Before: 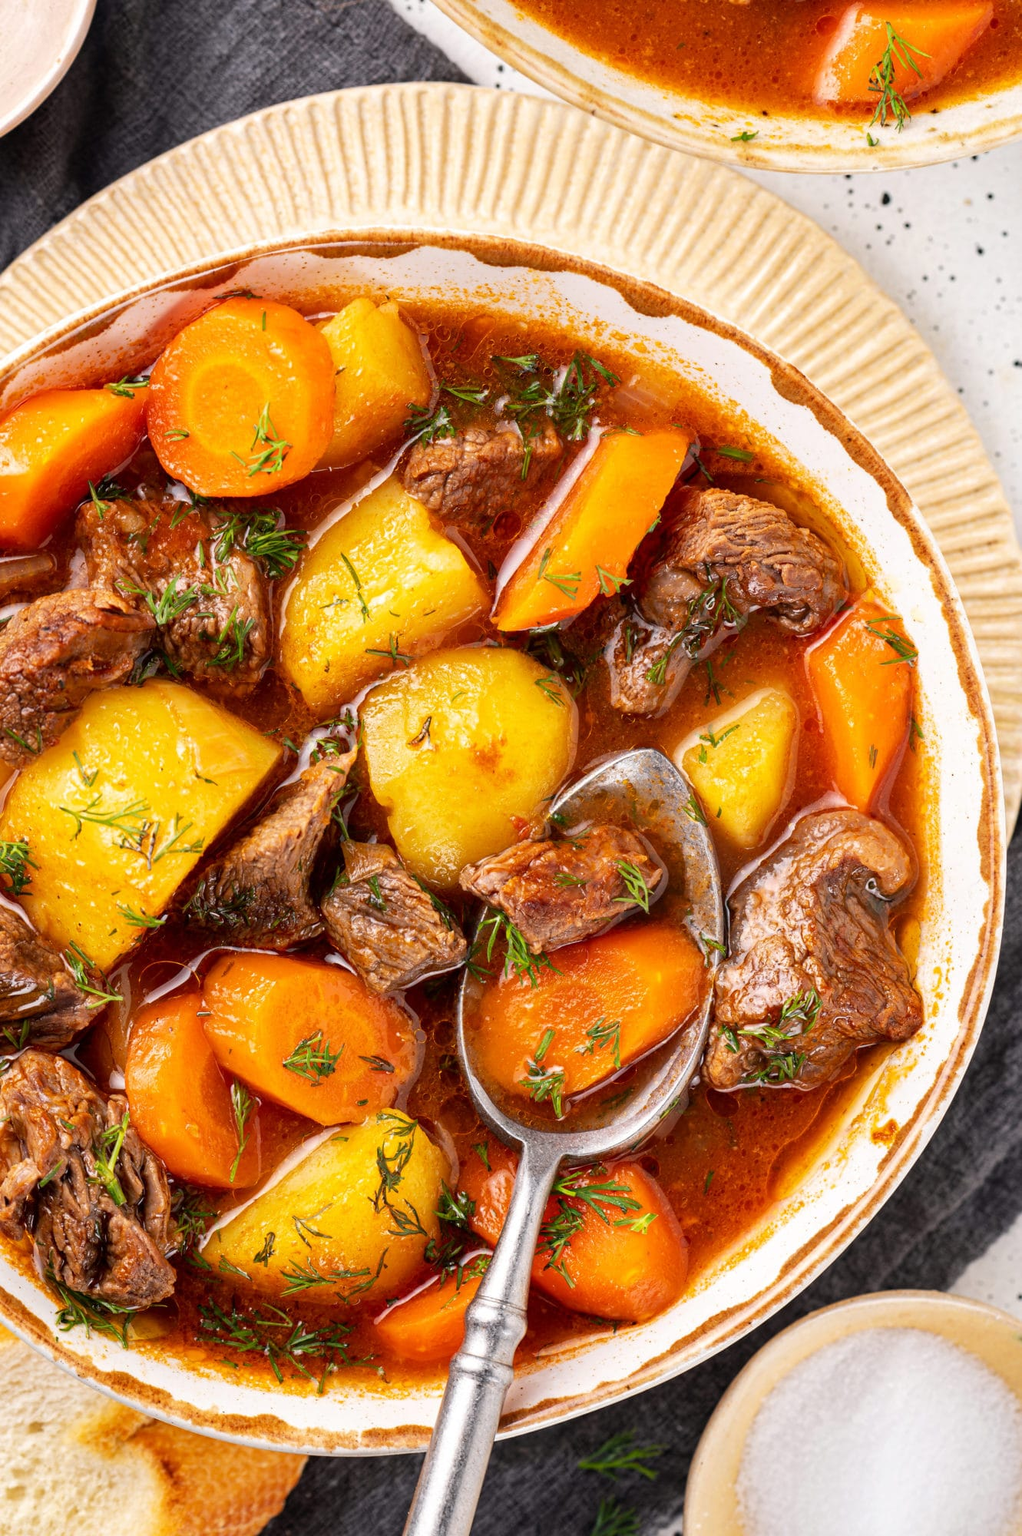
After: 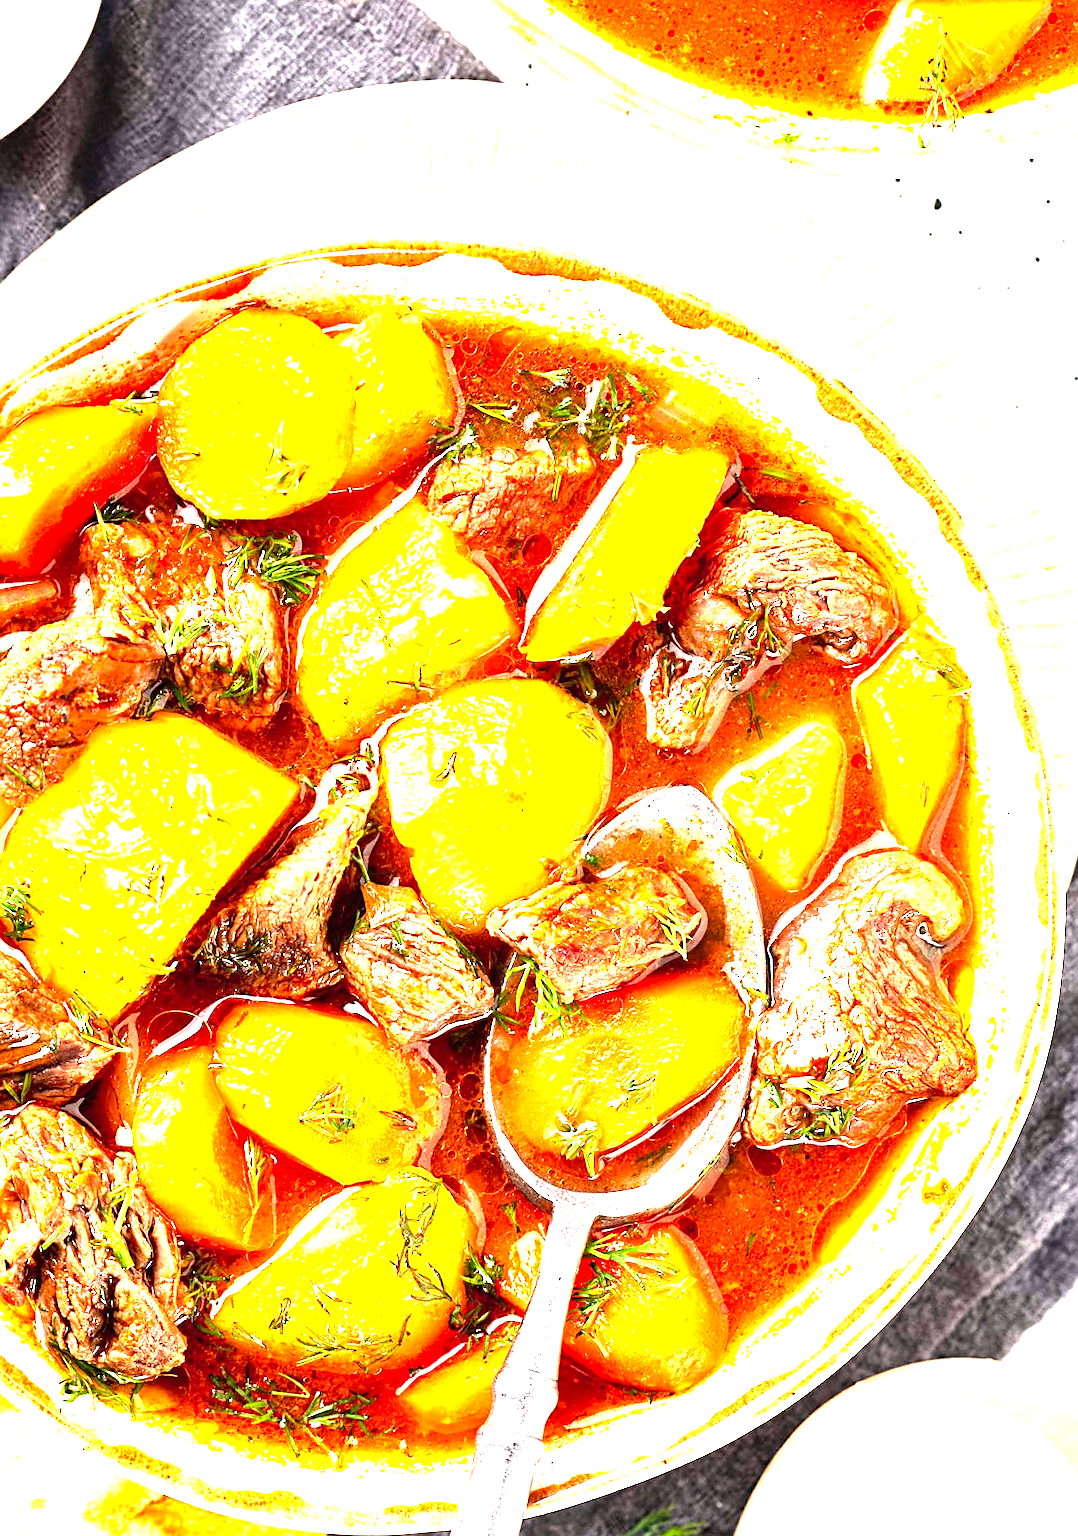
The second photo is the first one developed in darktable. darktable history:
crop: top 0.448%, right 0.264%, bottom 5.045%
levels: levels [0, 0.281, 0.562]
sharpen: on, module defaults
exposure: black level correction 0, exposure 0.5 EV, compensate highlight preservation false
